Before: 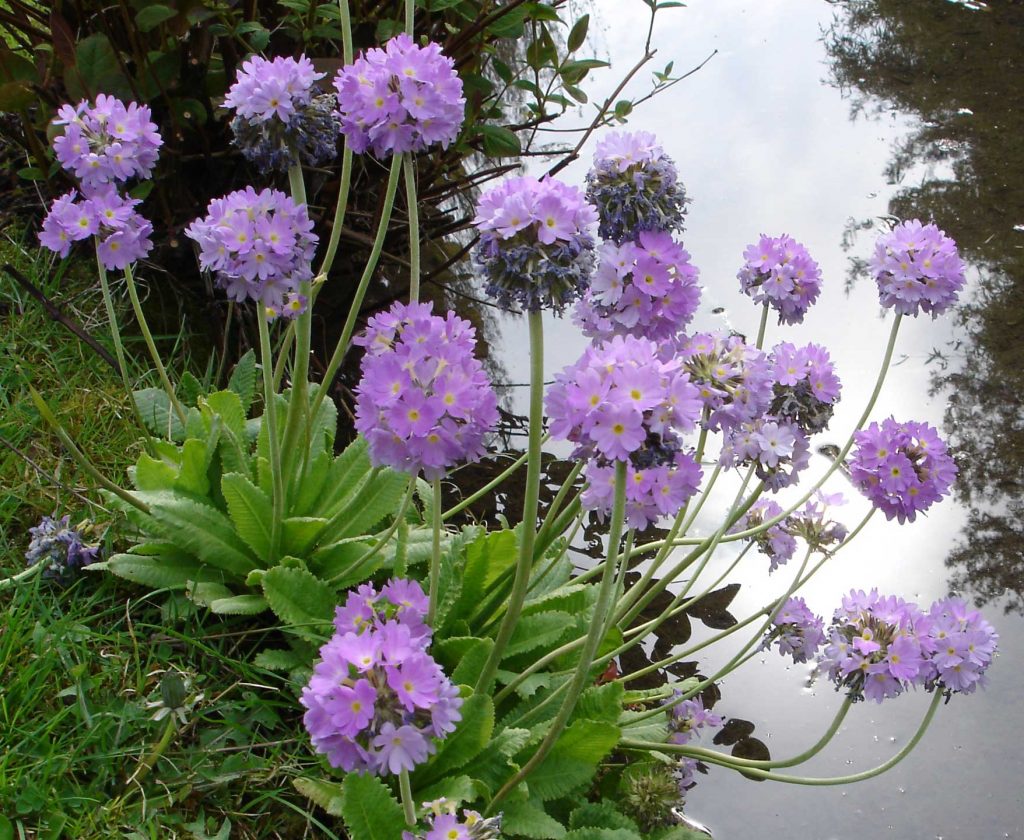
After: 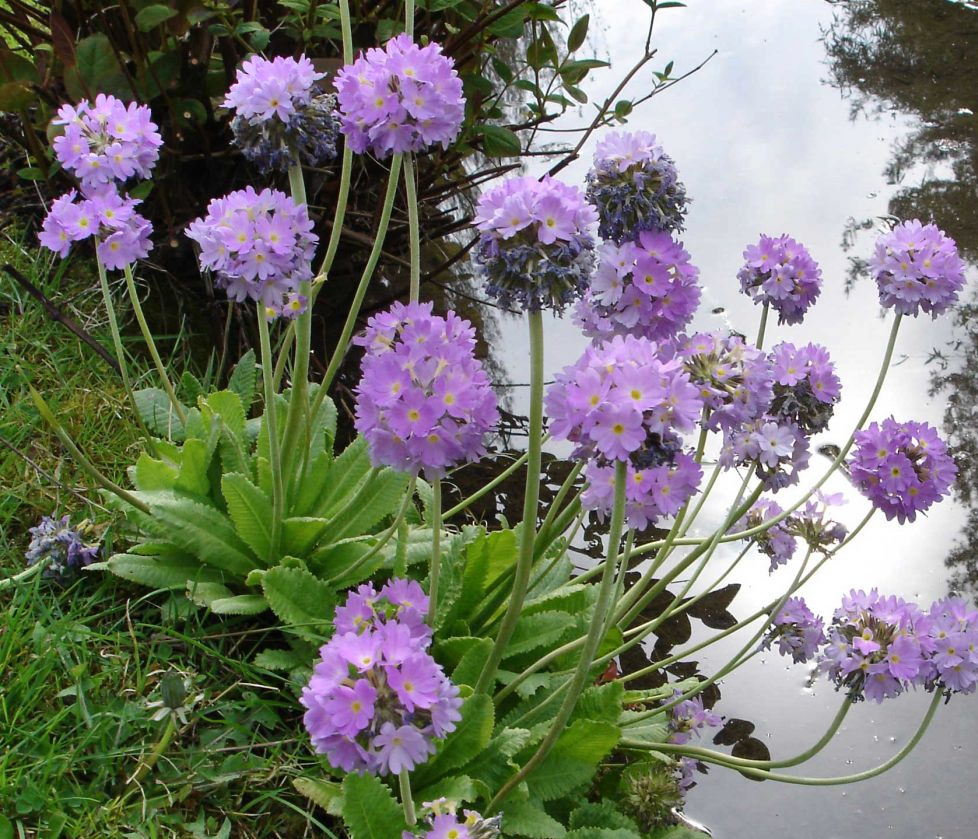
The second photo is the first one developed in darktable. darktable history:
crop: right 4.461%, bottom 0.023%
shadows and highlights: low approximation 0.01, soften with gaussian
